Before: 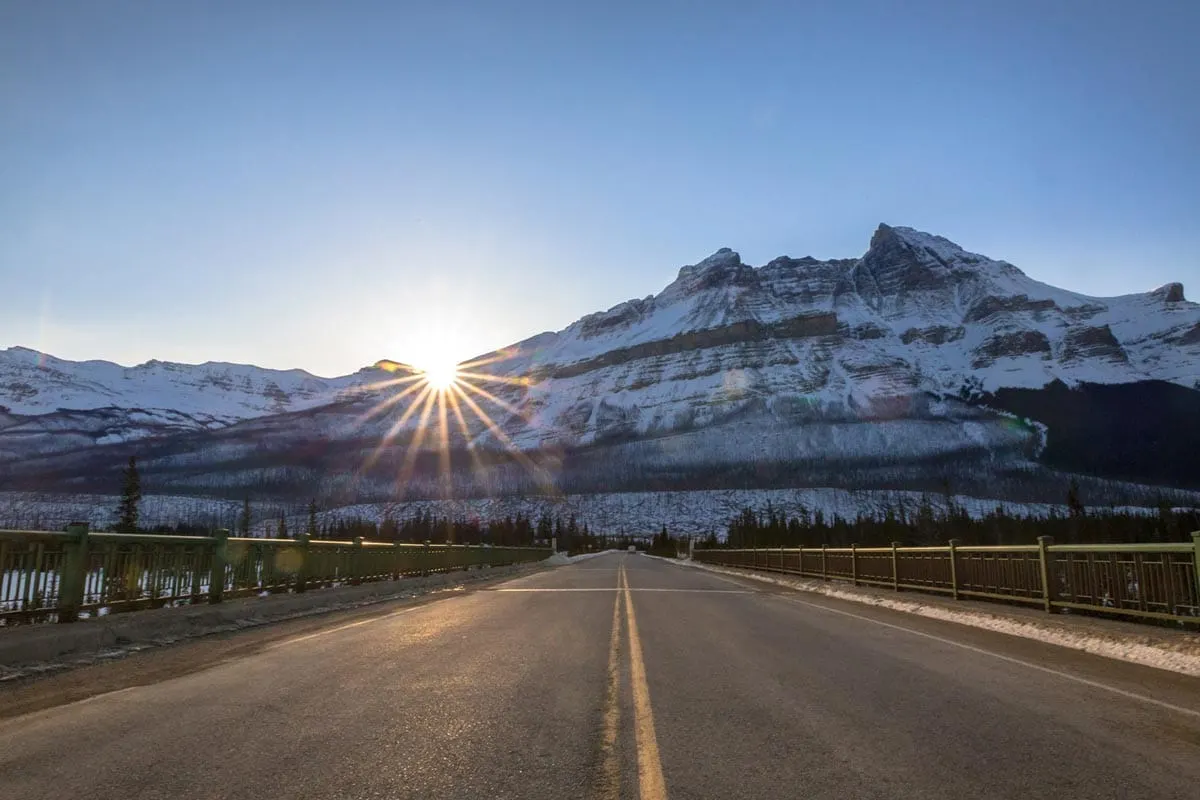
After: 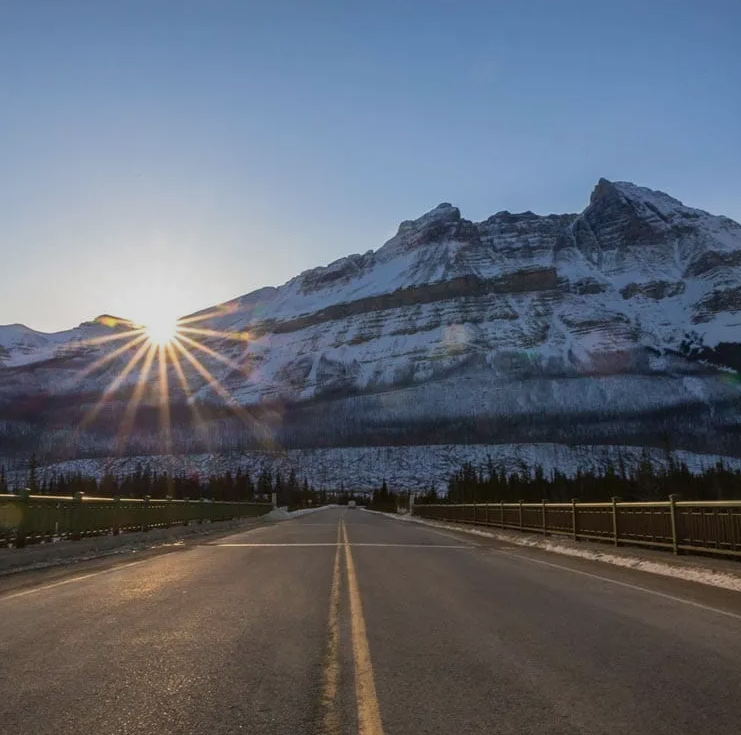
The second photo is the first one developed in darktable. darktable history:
exposure: exposure -0.487 EV, compensate exposure bias true, compensate highlight preservation false
crop and rotate: left 23.406%, top 5.644%, right 14.791%, bottom 2.366%
